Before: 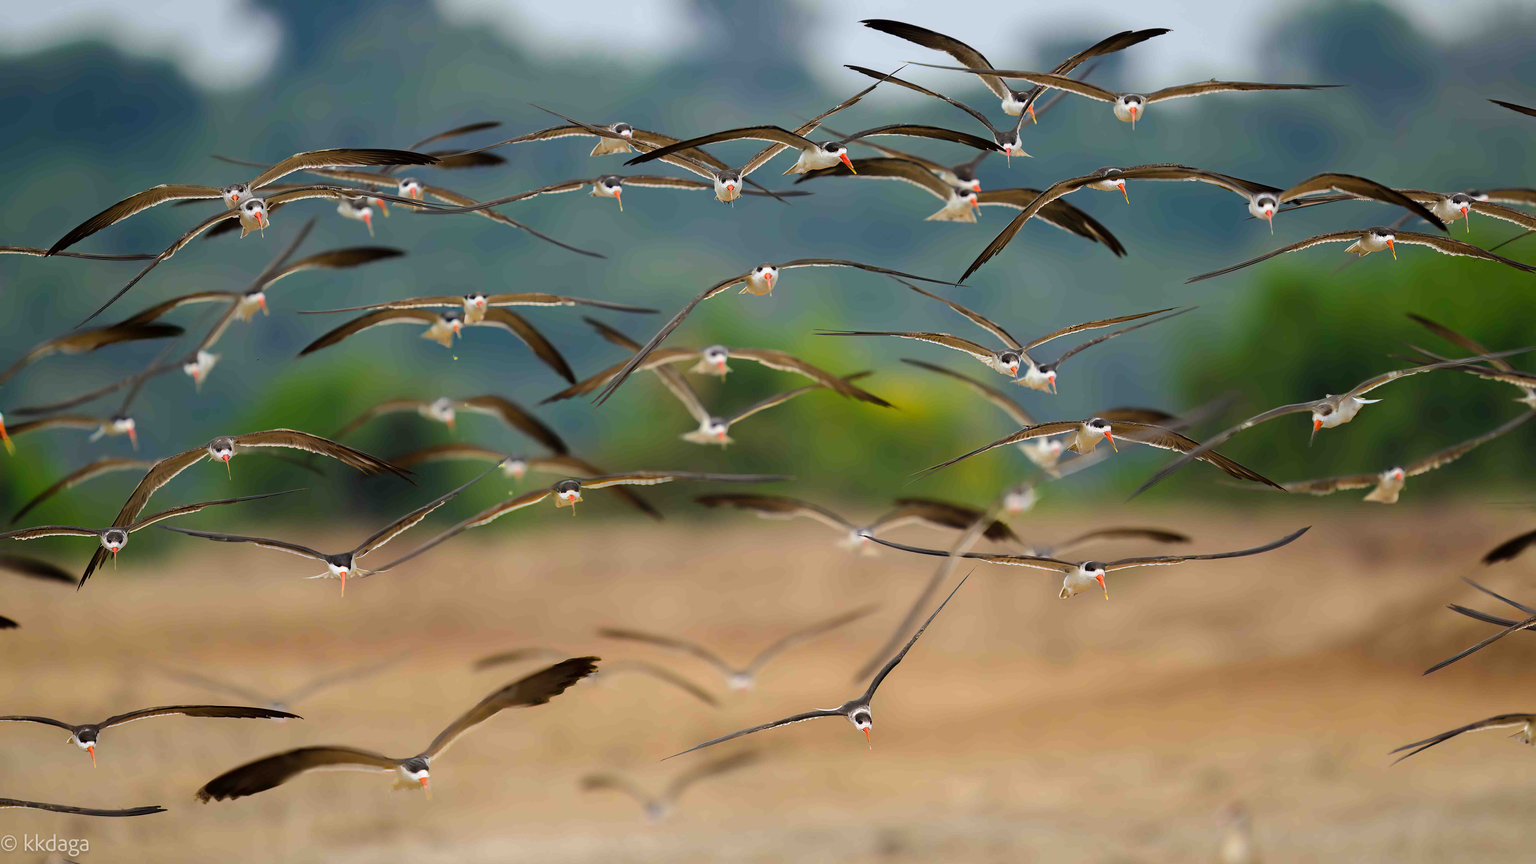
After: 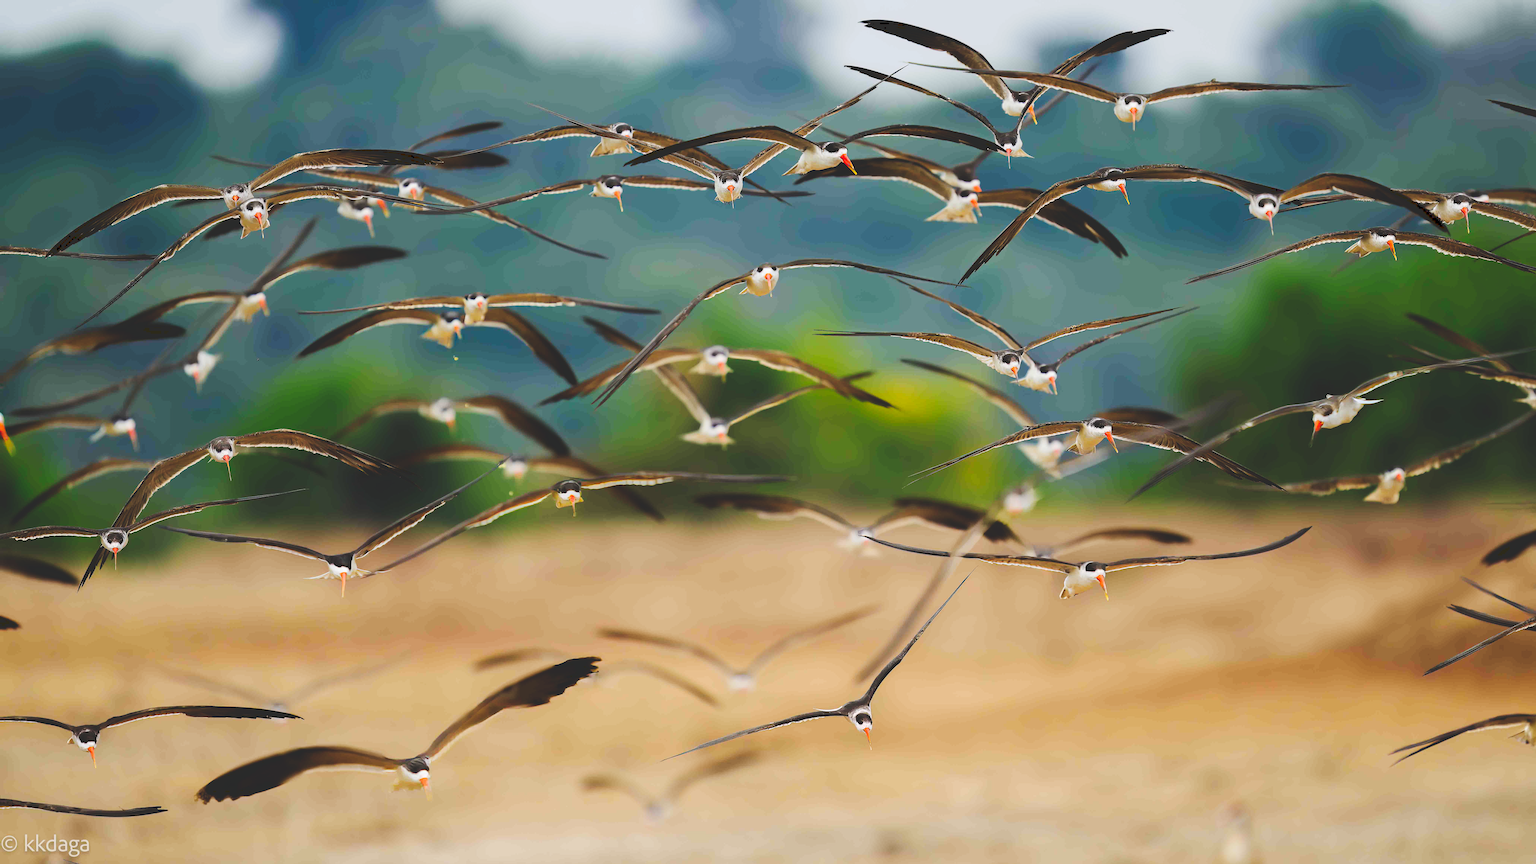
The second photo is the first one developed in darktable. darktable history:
tone curve: curves: ch0 [(0, 0) (0.003, 0.17) (0.011, 0.17) (0.025, 0.17) (0.044, 0.168) (0.069, 0.167) (0.1, 0.173) (0.136, 0.181) (0.177, 0.199) (0.224, 0.226) (0.277, 0.271) (0.335, 0.333) (0.399, 0.419) (0.468, 0.52) (0.543, 0.621) (0.623, 0.716) (0.709, 0.795) (0.801, 0.867) (0.898, 0.914) (1, 1)], preserve colors none
